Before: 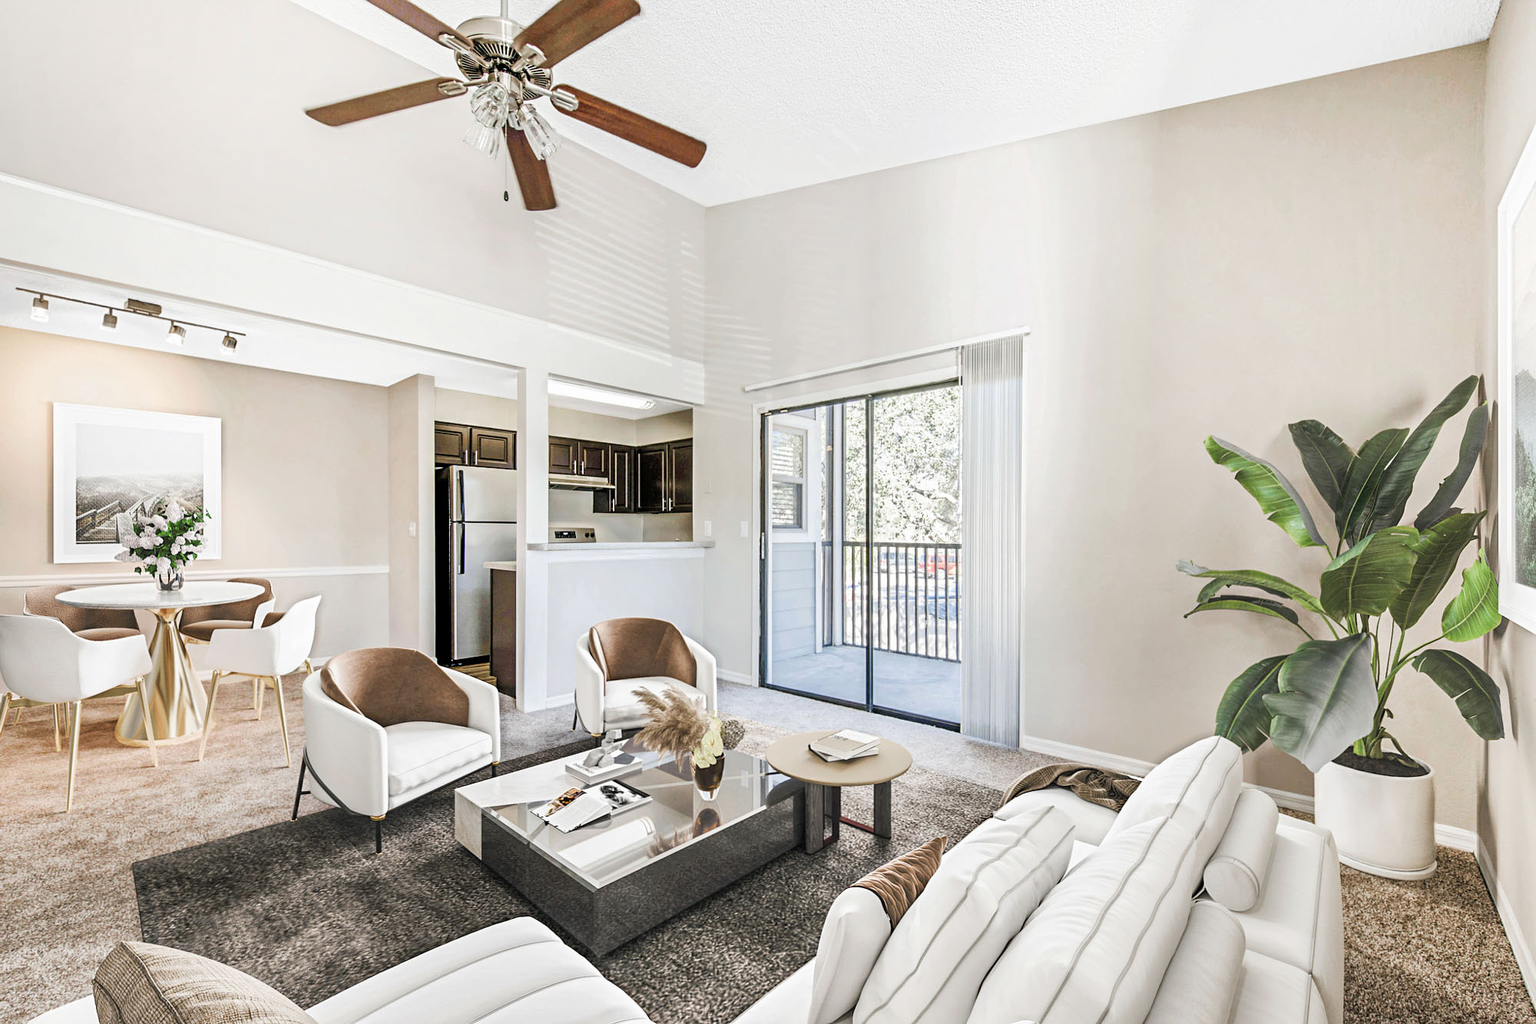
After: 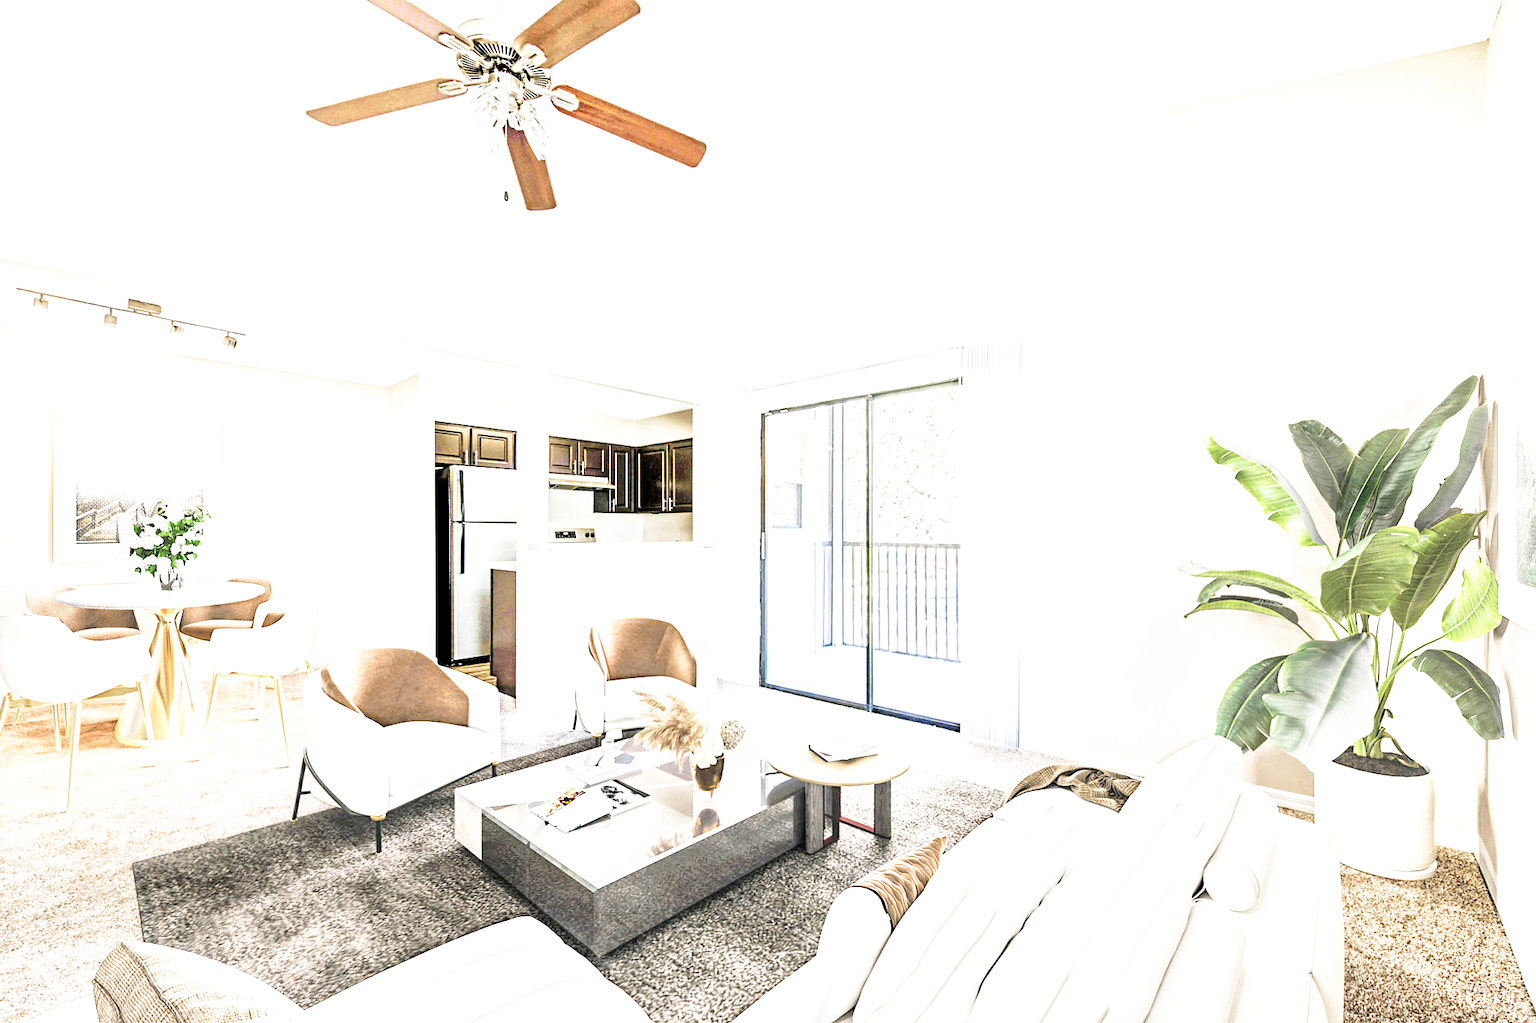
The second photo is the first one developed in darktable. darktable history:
exposure: exposure 1 EV, compensate exposure bias true, compensate highlight preservation false
base curve: curves: ch0 [(0, 0) (0.005, 0.002) (0.15, 0.3) (0.4, 0.7) (0.75, 0.95) (1, 1)], preserve colors none
